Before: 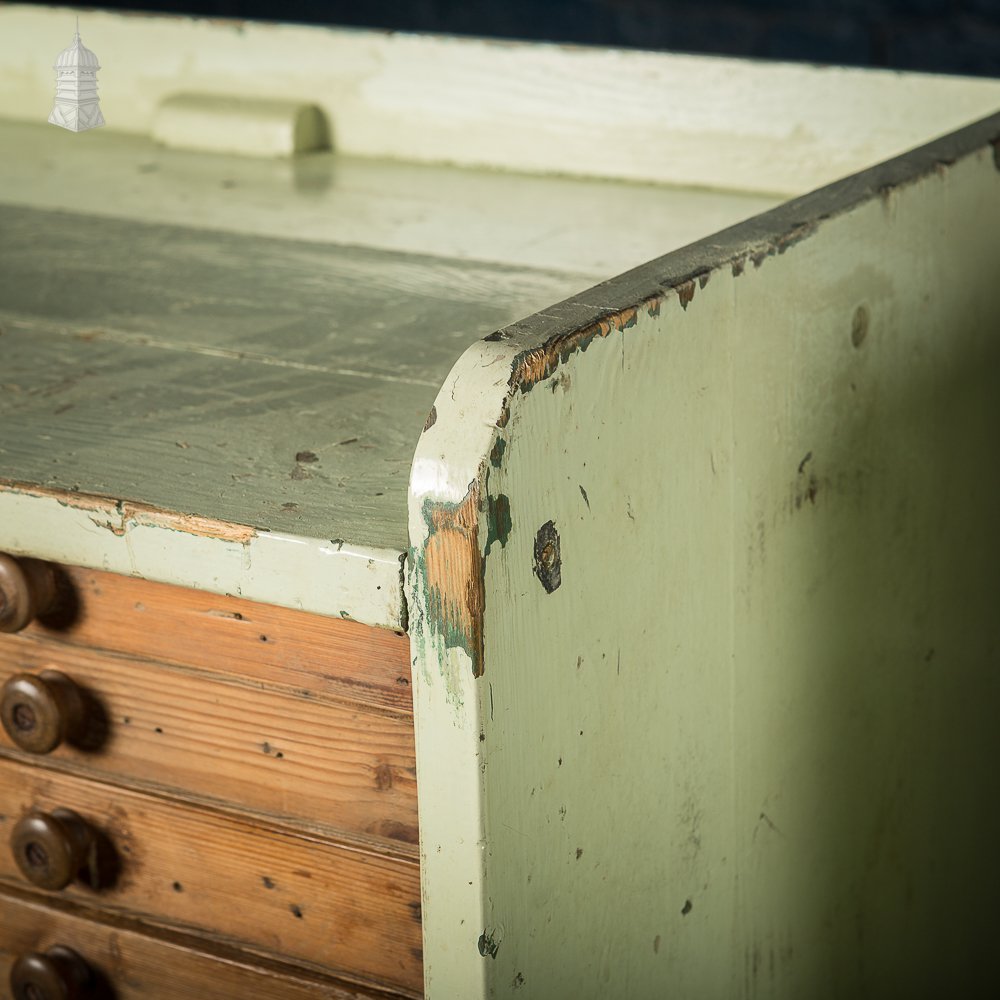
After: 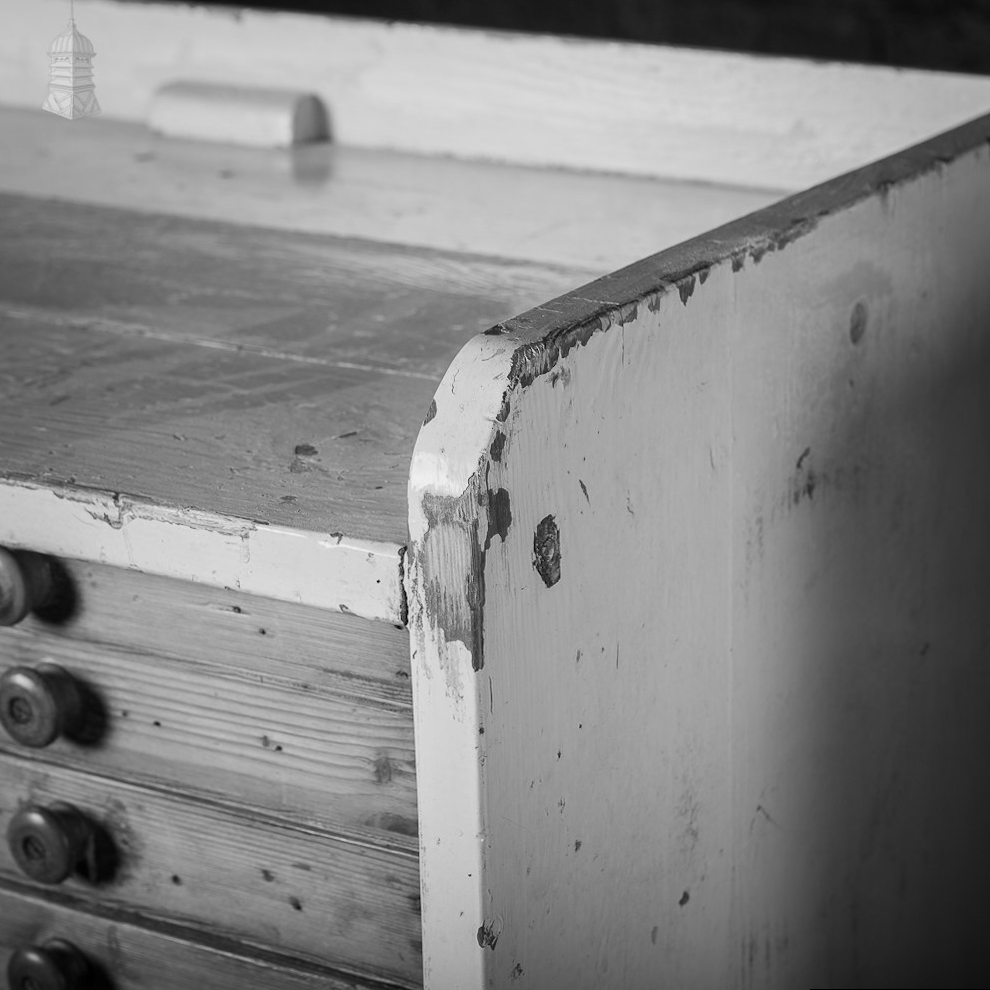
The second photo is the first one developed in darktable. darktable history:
tone equalizer: on, module defaults
rotate and perspective: rotation 0.174°, lens shift (vertical) 0.013, lens shift (horizontal) 0.019, shear 0.001, automatic cropping original format, crop left 0.007, crop right 0.991, crop top 0.016, crop bottom 0.997
color correction: saturation 1.32
monochrome: a 26.22, b 42.67, size 0.8
